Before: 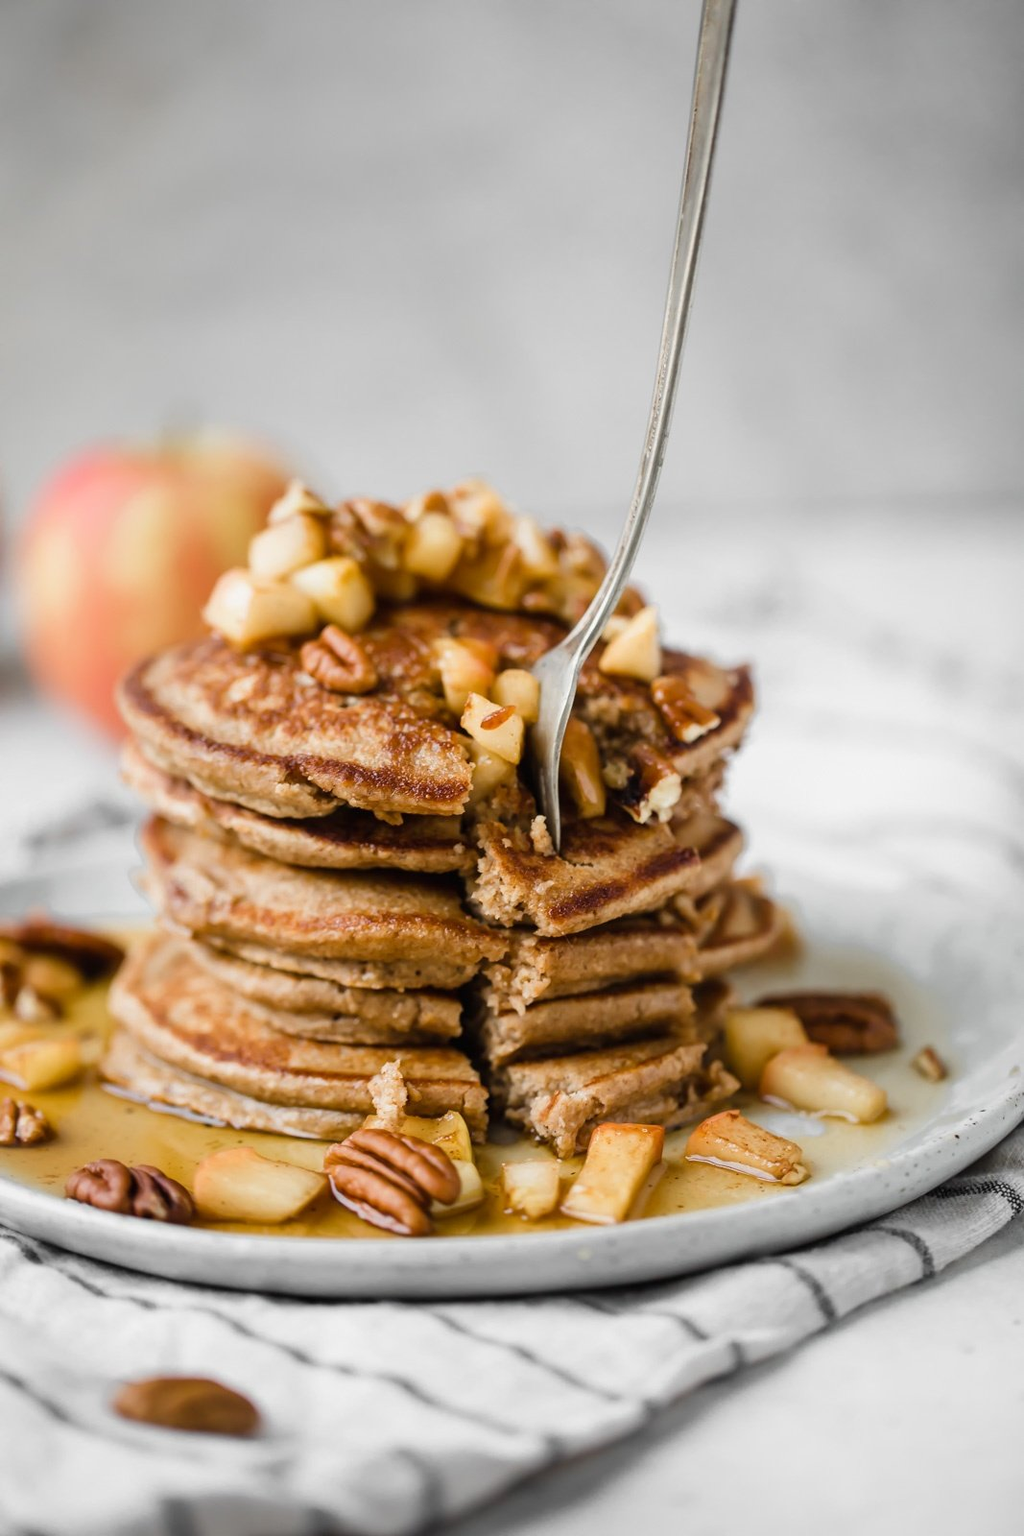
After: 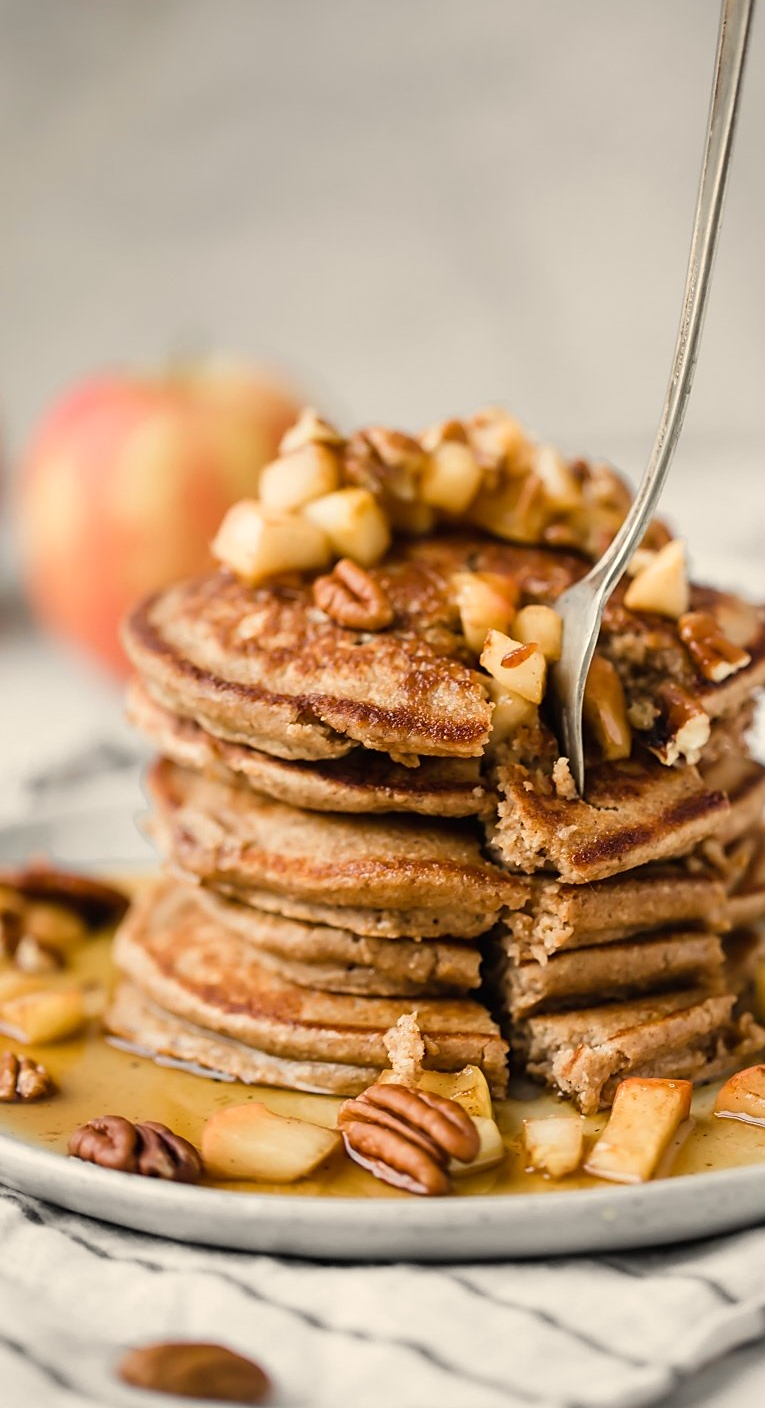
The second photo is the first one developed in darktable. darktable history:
sharpen: radius 1.864, amount 0.398, threshold 1.271
crop: top 5.803%, right 27.864%, bottom 5.804%
white balance: red 1.045, blue 0.932
